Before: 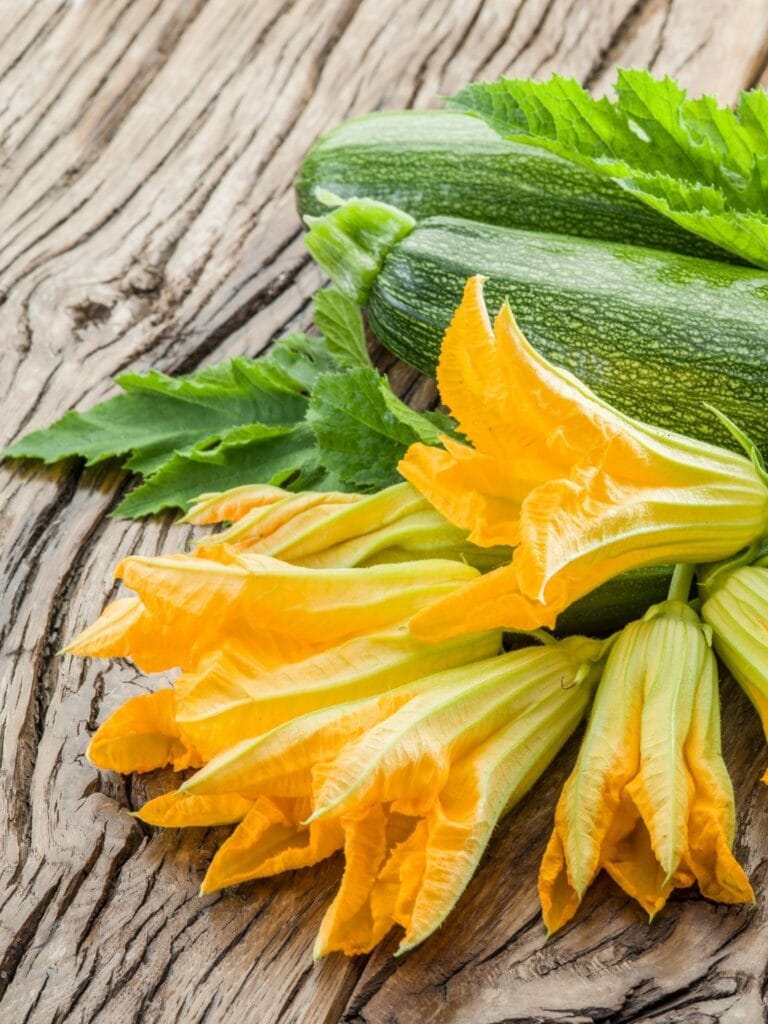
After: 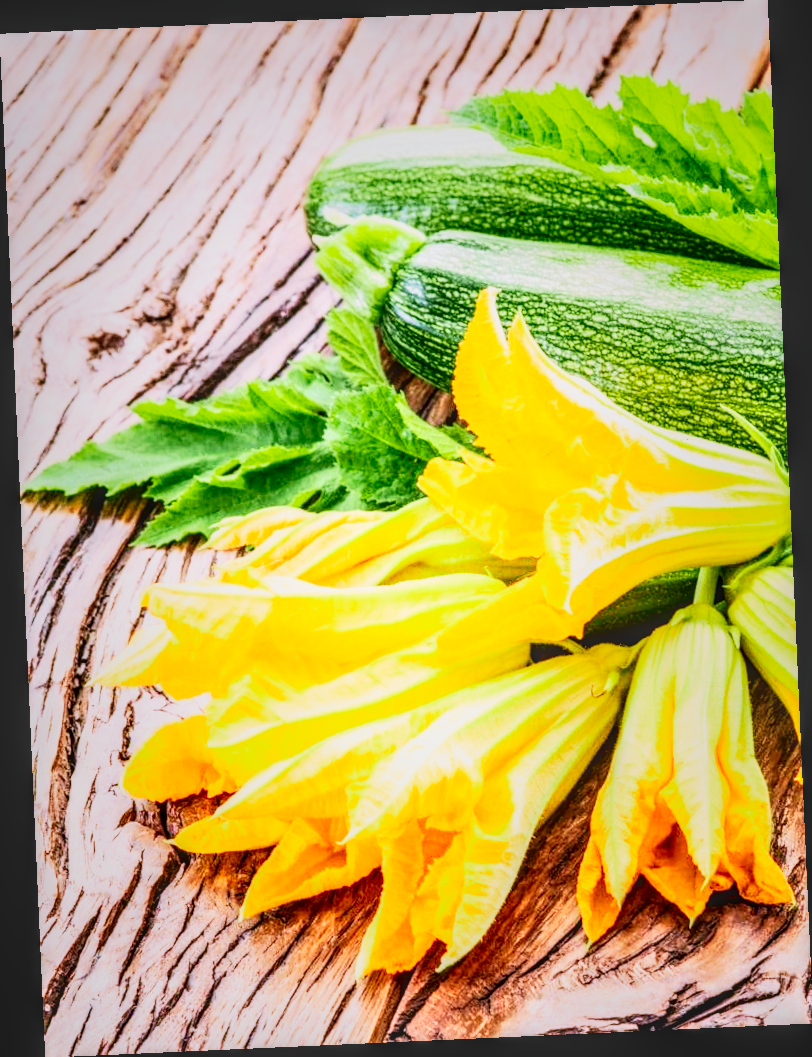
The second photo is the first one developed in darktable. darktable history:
base curve: curves: ch0 [(0, 0) (0.007, 0.004) (0.027, 0.03) (0.046, 0.07) (0.207, 0.54) (0.442, 0.872) (0.673, 0.972) (1, 1)], preserve colors none
local contrast: highlights 0%, shadows 0%, detail 133%
tone curve: curves: ch0 [(0, 0.013) (0.054, 0.018) (0.205, 0.191) (0.289, 0.292) (0.39, 0.424) (0.493, 0.551) (0.647, 0.752) (0.796, 0.887) (1, 0.998)]; ch1 [(0, 0) (0.371, 0.339) (0.477, 0.452) (0.494, 0.495) (0.501, 0.501) (0.51, 0.516) (0.54, 0.557) (0.572, 0.605) (0.66, 0.701) (0.783, 0.804) (1, 1)]; ch2 [(0, 0) (0.32, 0.281) (0.403, 0.399) (0.441, 0.428) (0.47, 0.469) (0.498, 0.496) (0.524, 0.543) (0.551, 0.579) (0.633, 0.665) (0.7, 0.711) (1, 1)], color space Lab, independent channels, preserve colors none
white balance: red 1.066, blue 1.119
graduated density: on, module defaults
rotate and perspective: rotation -2.56°, automatic cropping off
